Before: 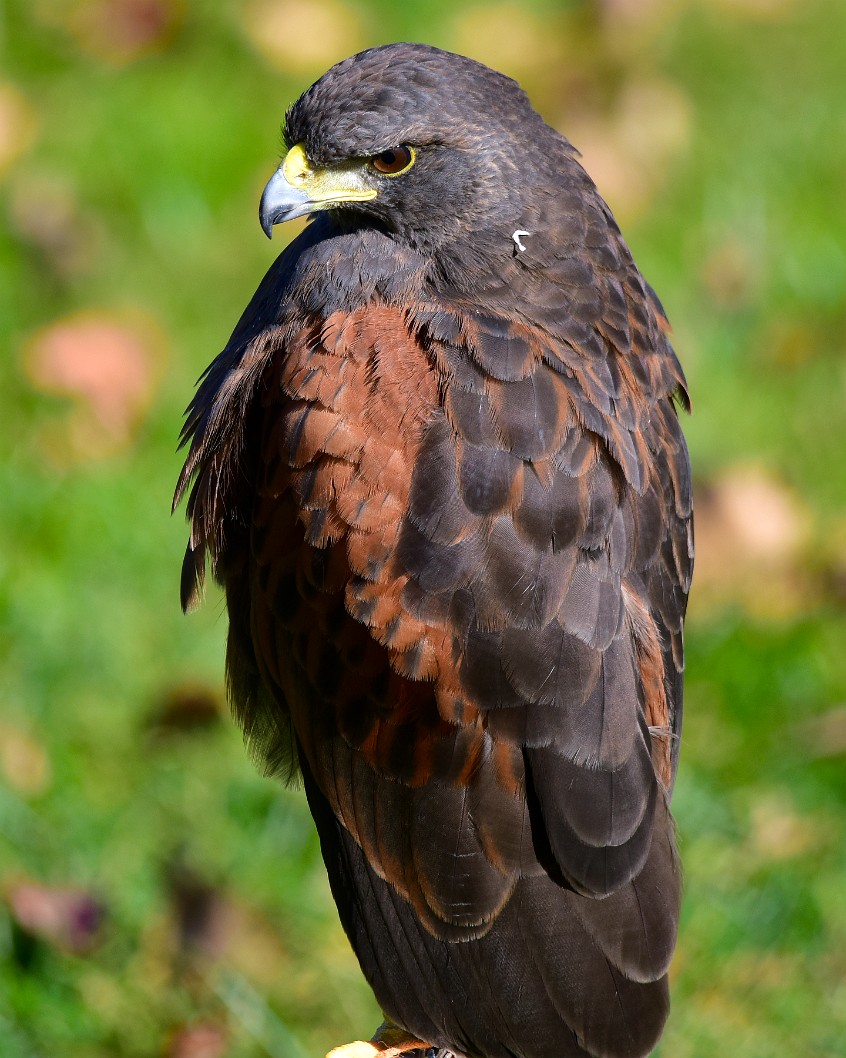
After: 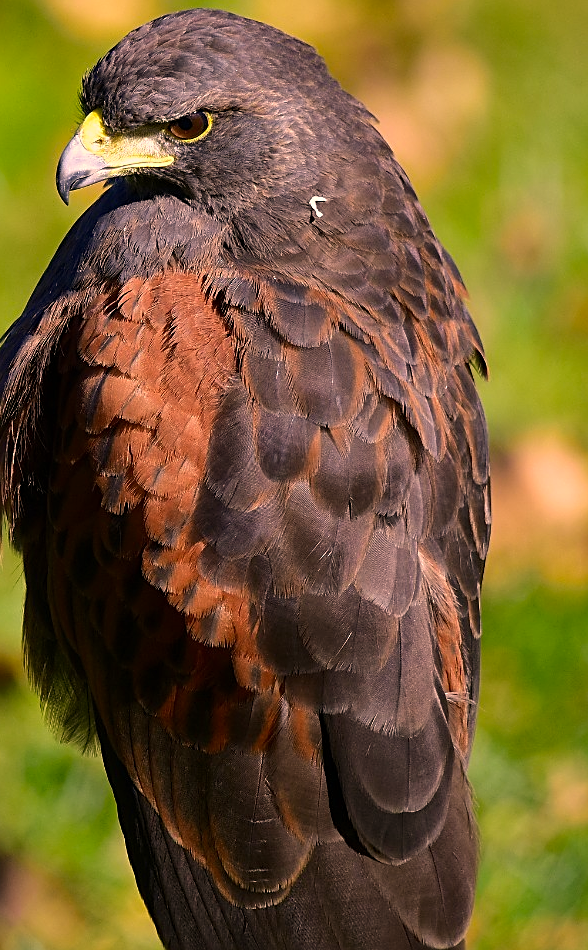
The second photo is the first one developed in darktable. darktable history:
crop and rotate: left 24.072%, top 3.225%, right 6.332%, bottom 6.913%
color correction: highlights a* 17.58, highlights b* 19.07
sharpen: amount 0.495
